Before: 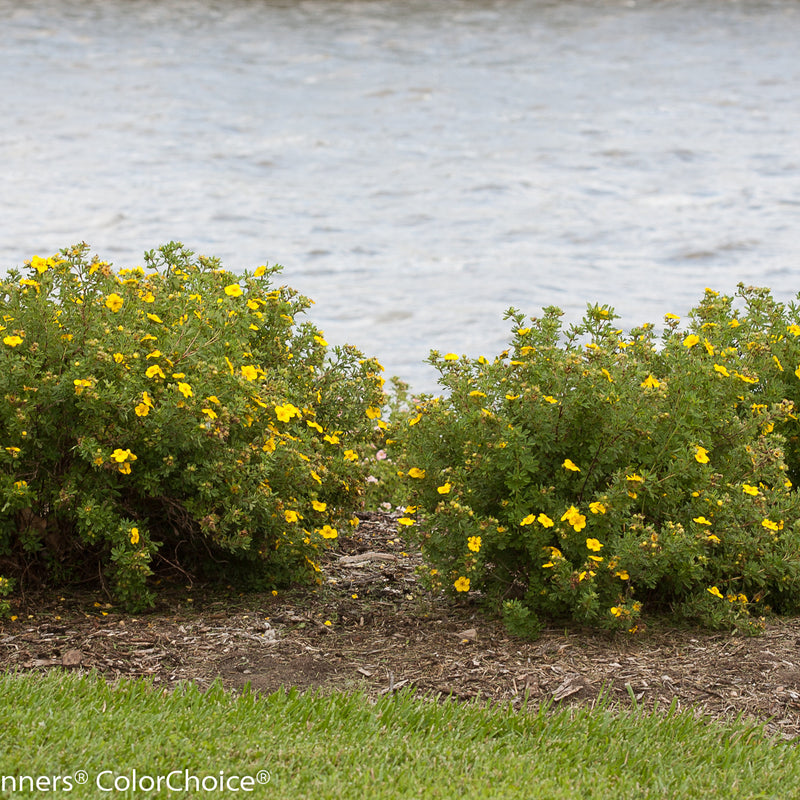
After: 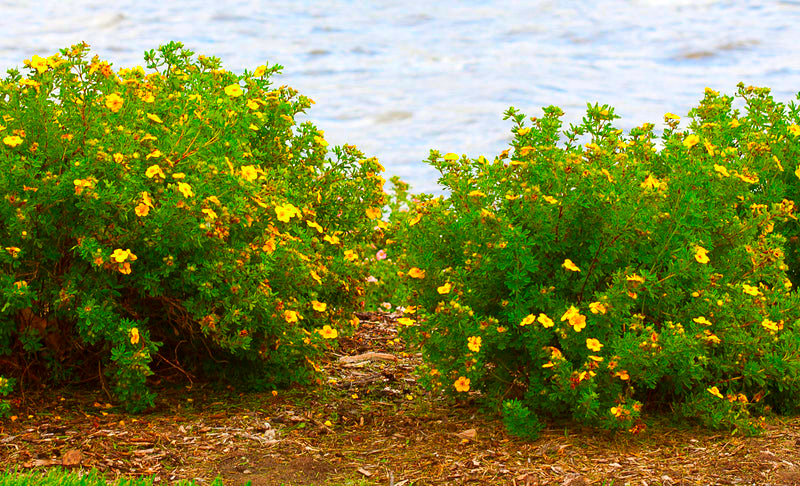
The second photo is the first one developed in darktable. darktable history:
crop and rotate: top 25.09%, bottom 14.047%
exposure: exposure 0.211 EV, compensate highlight preservation false
color correction: highlights b* -0.045, saturation 2.96
